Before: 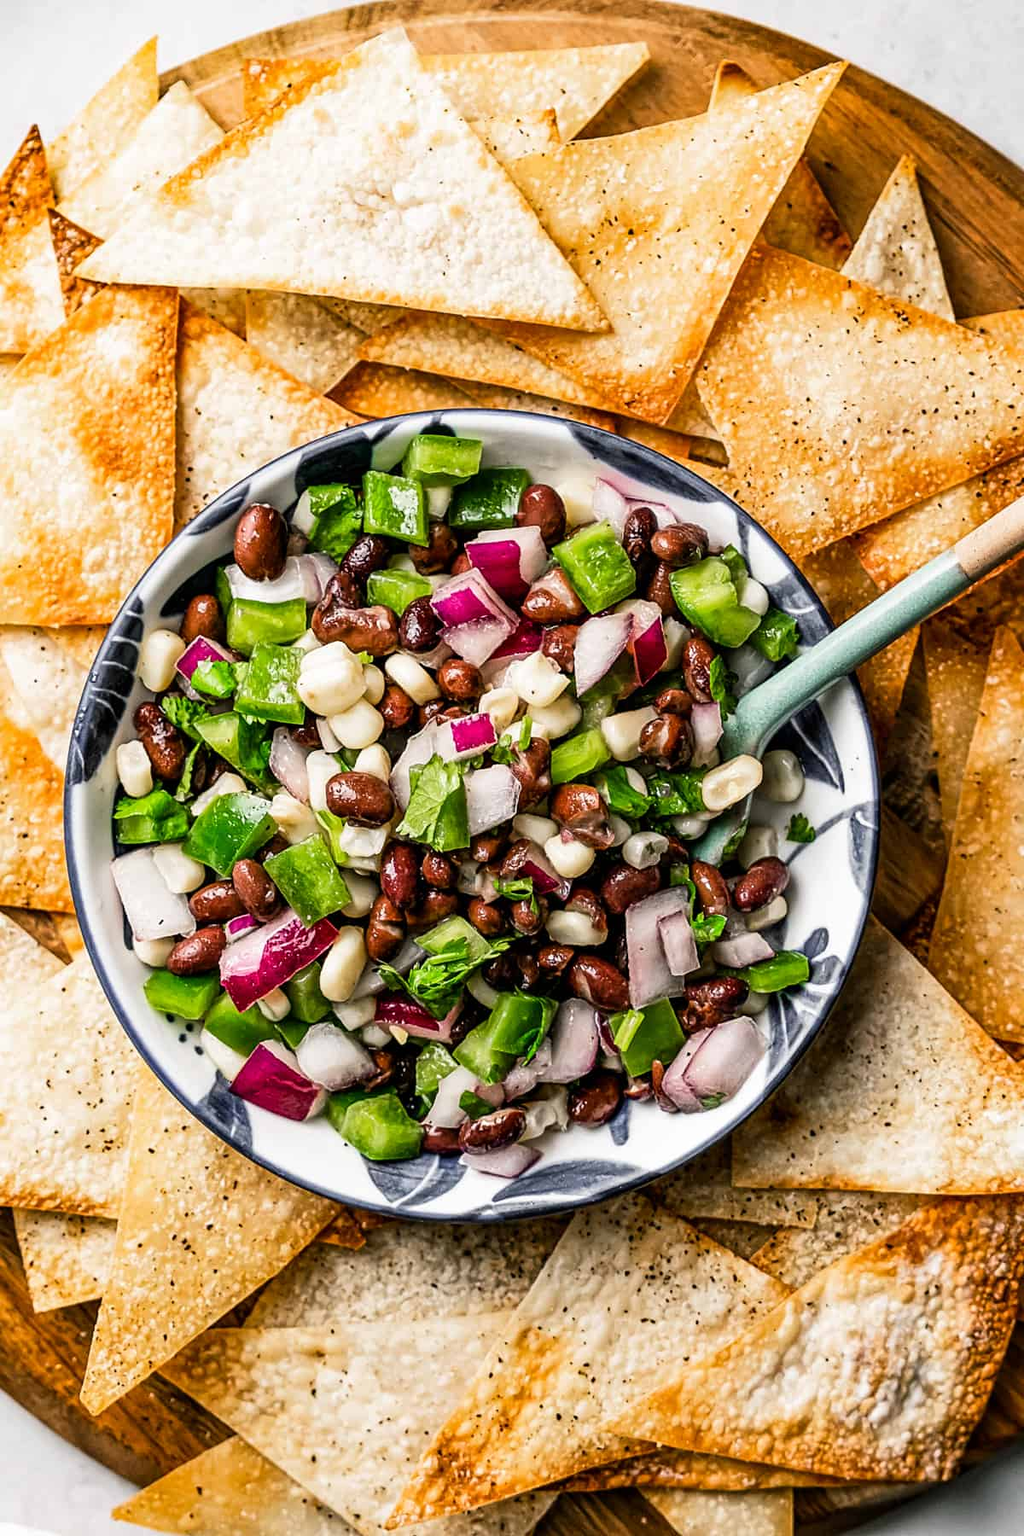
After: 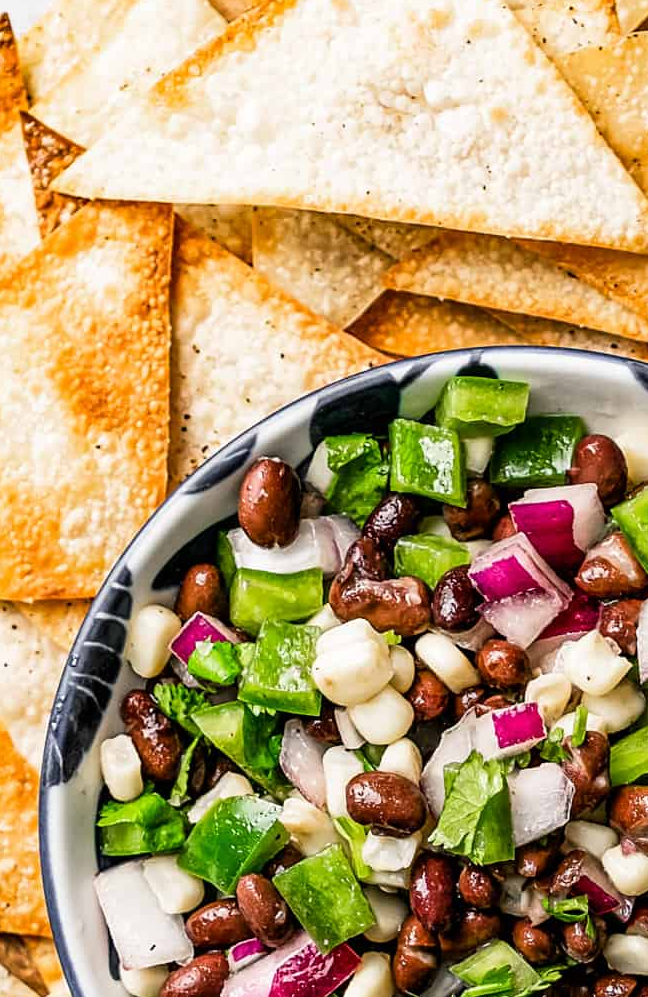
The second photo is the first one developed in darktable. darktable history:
crop and rotate: left 3.035%, top 7.422%, right 42.907%, bottom 37.141%
